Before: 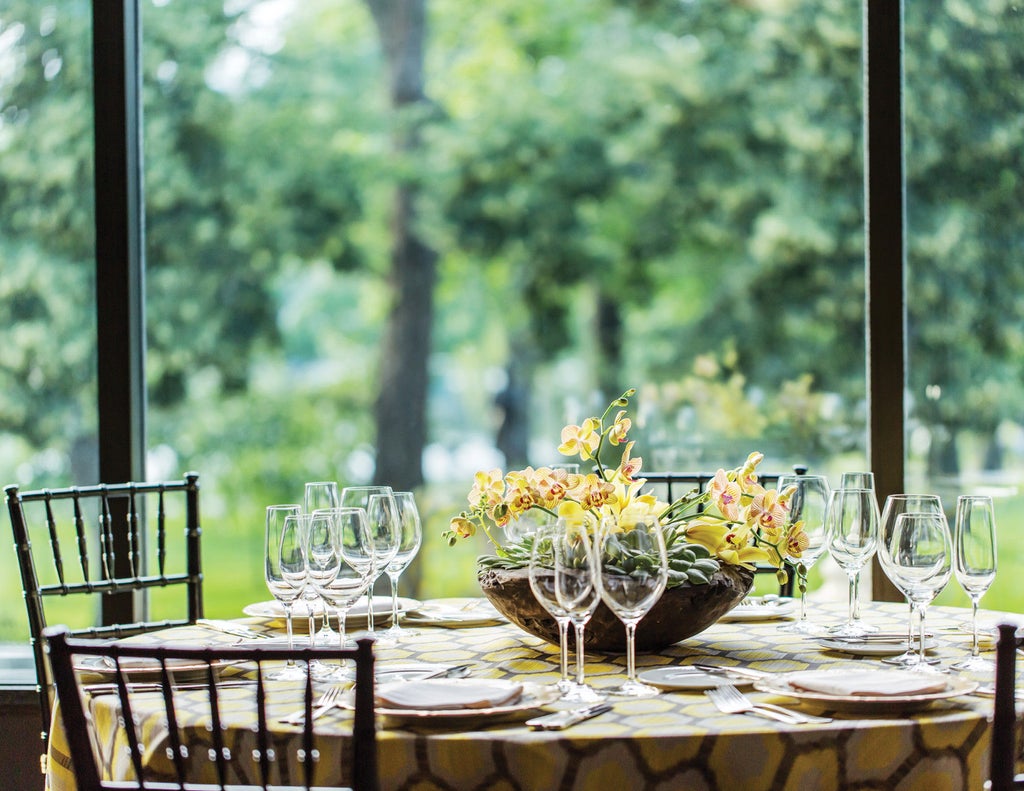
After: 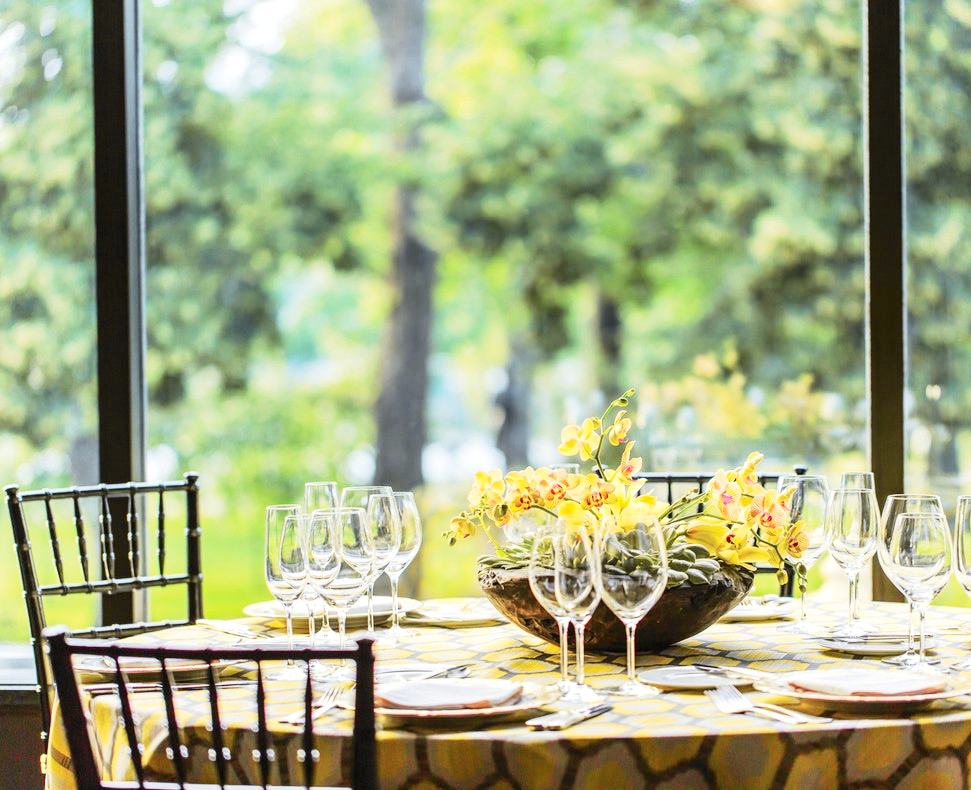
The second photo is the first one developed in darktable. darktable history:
exposure: black level correction 0.001, exposure 0.5 EV, compensate highlight preservation false
crop and rotate: left 0%, right 5.096%
tone curve: curves: ch0 [(0, 0.017) (0.239, 0.277) (0.508, 0.593) (0.826, 0.855) (1, 0.945)]; ch1 [(0, 0) (0.401, 0.42) (0.442, 0.47) (0.492, 0.498) (0.511, 0.504) (0.555, 0.586) (0.681, 0.739) (1, 1)]; ch2 [(0, 0) (0.411, 0.433) (0.5, 0.504) (0.545, 0.574) (1, 1)], color space Lab, independent channels, preserve colors none
